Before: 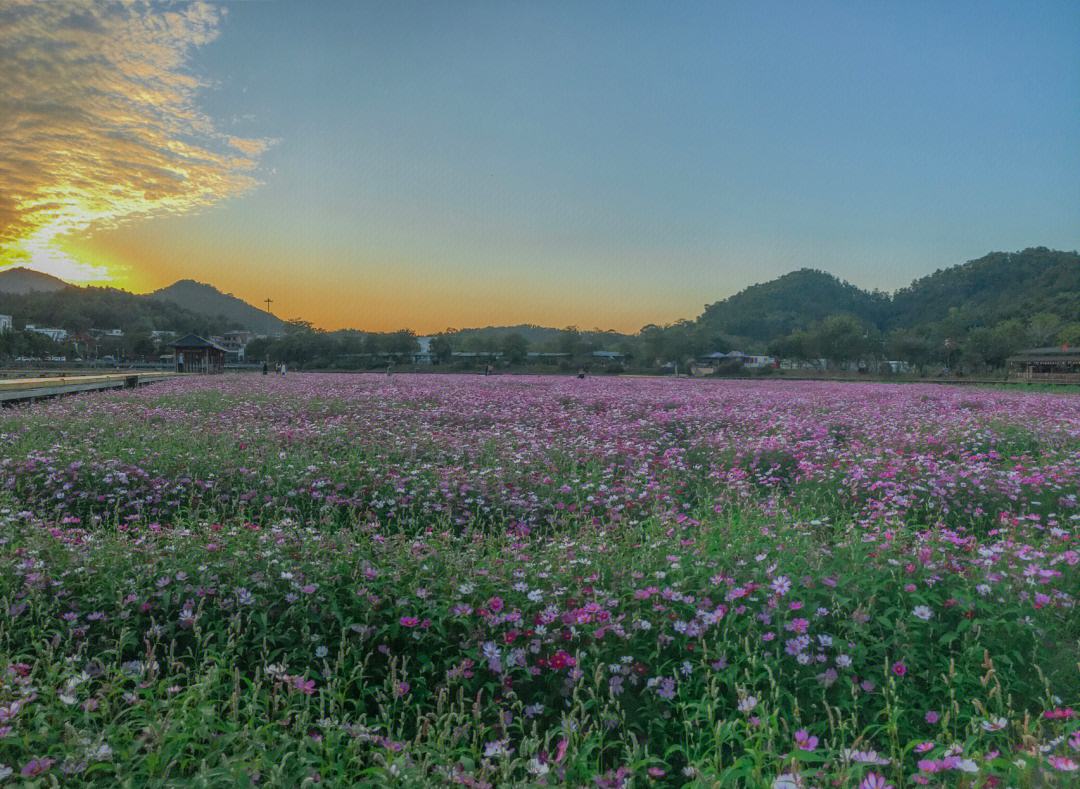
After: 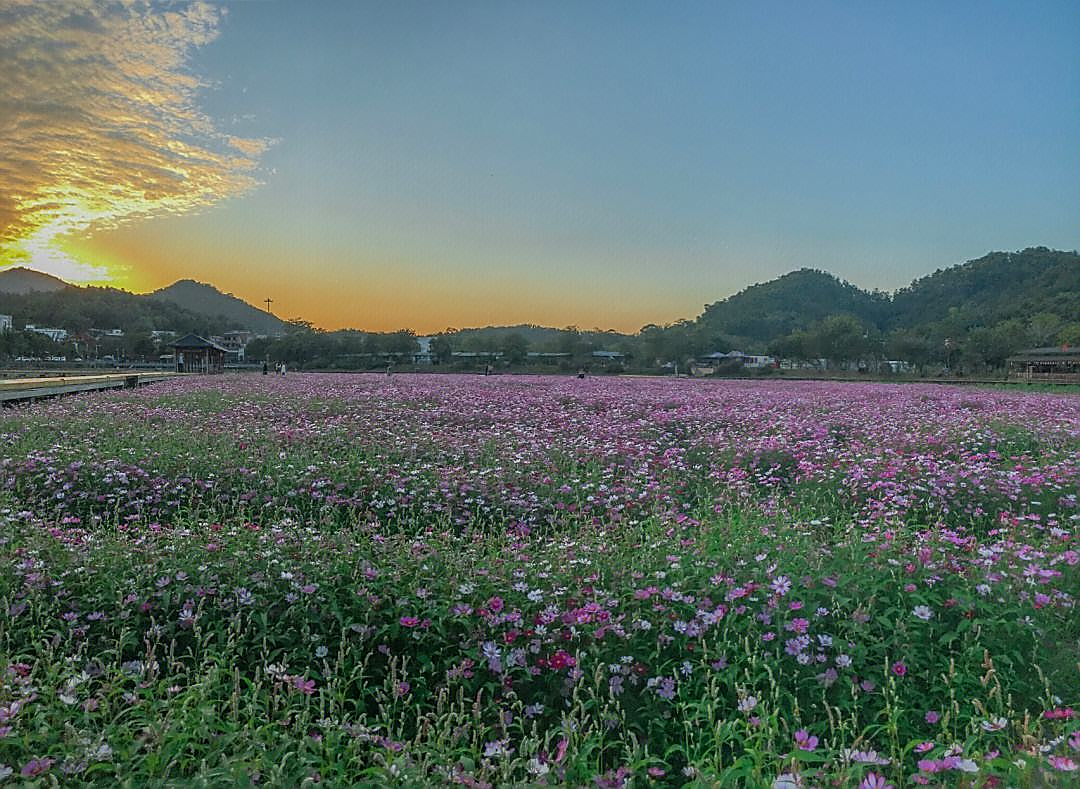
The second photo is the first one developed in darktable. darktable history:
sharpen: radius 1.364, amount 1.267, threshold 0.803
